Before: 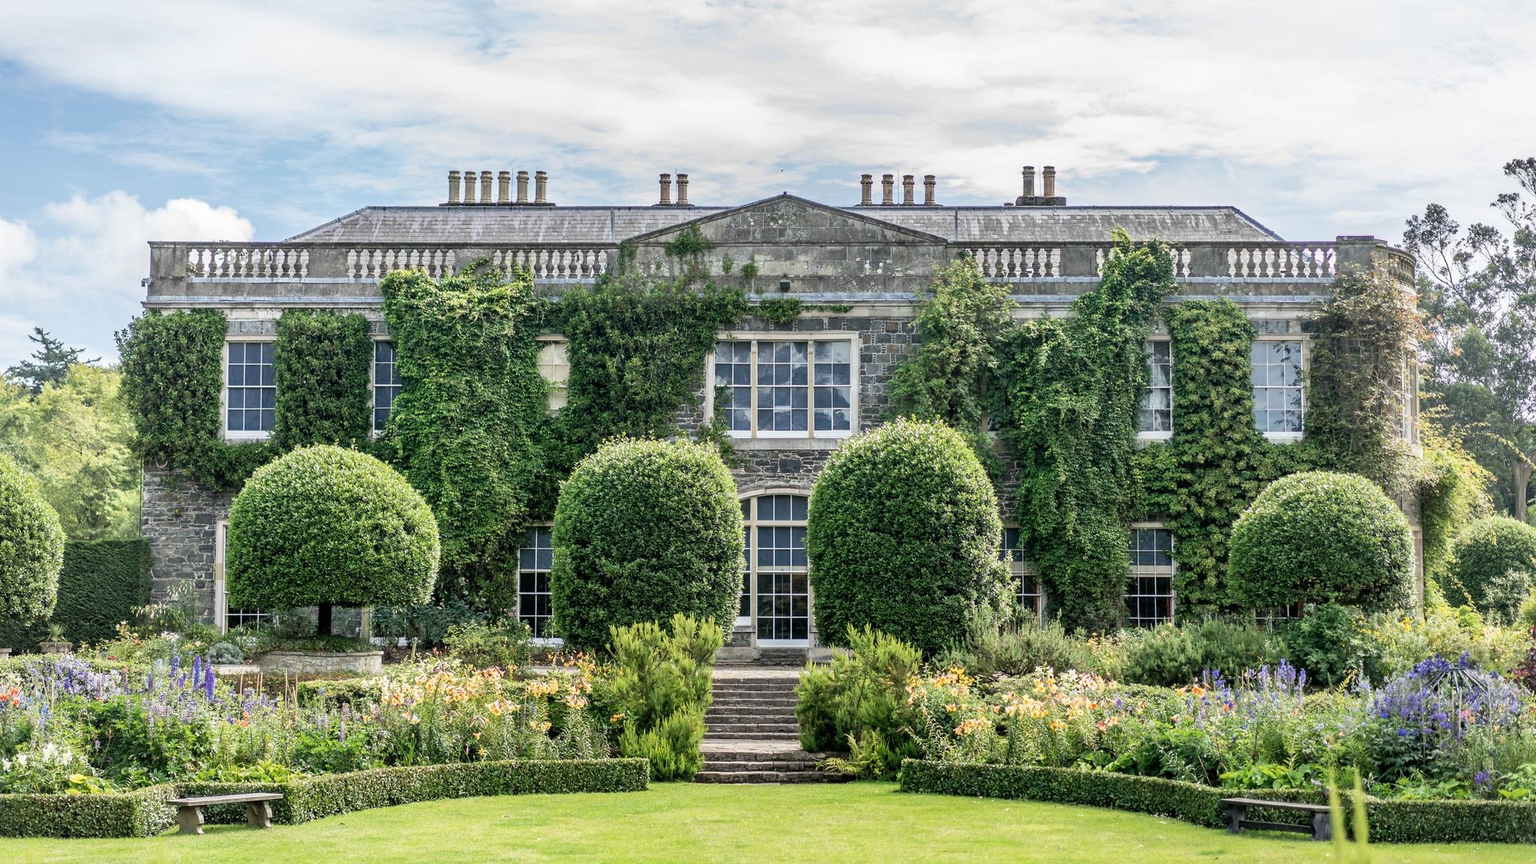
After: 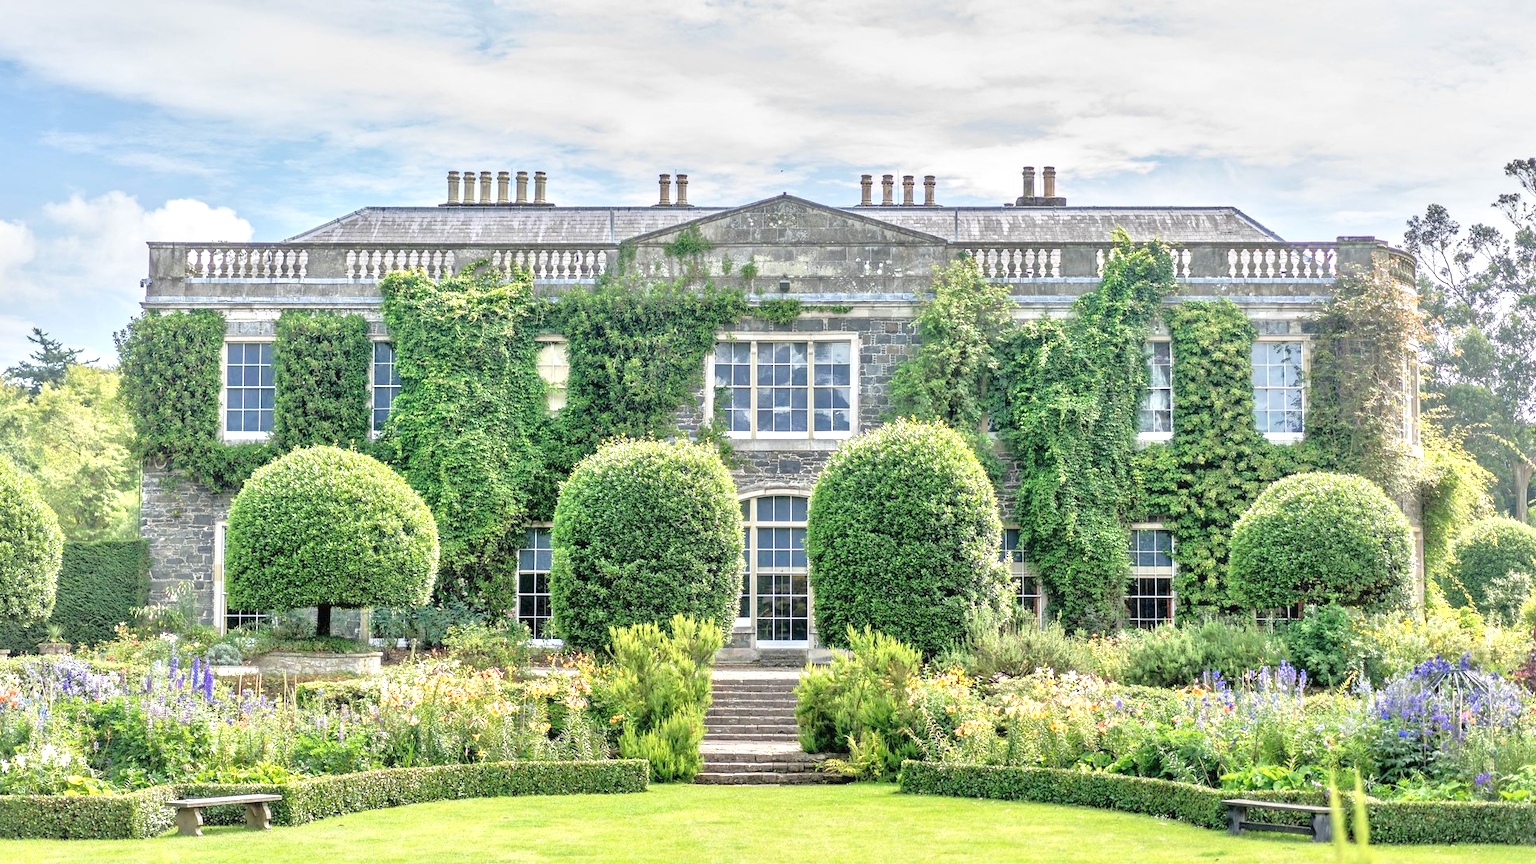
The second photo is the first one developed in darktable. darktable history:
tone equalizer: -8 EV 1.97 EV, -7 EV 1.96 EV, -6 EV 2 EV, -5 EV 1.99 EV, -4 EV 1.98 EV, -3 EV 1.49 EV, -2 EV 0.987 EV, -1 EV 0.52 EV, mask exposure compensation -0.511 EV
crop and rotate: left 0.131%, bottom 0%
local contrast: mode bilateral grid, contrast 100, coarseness 100, detail 91%, midtone range 0.2
